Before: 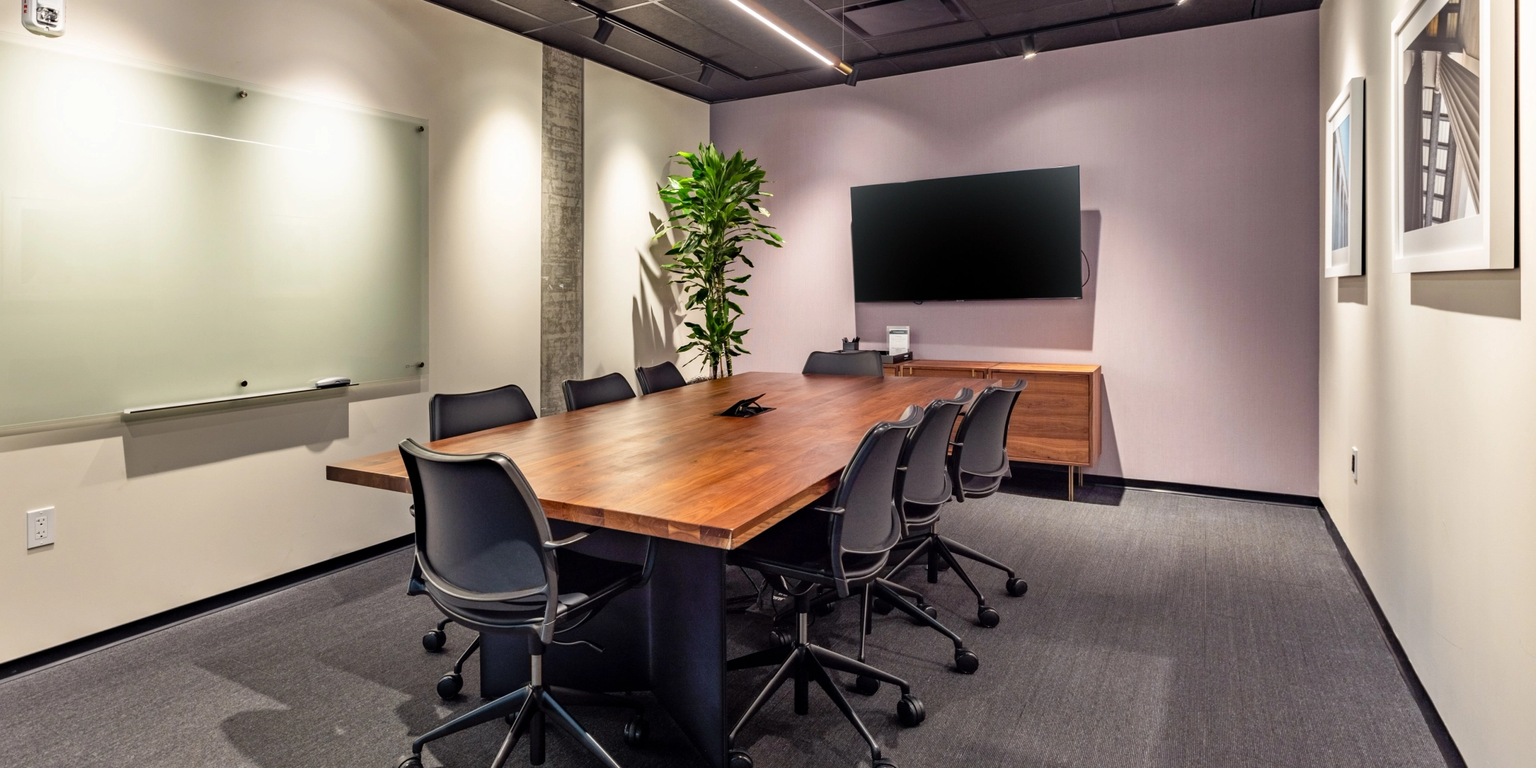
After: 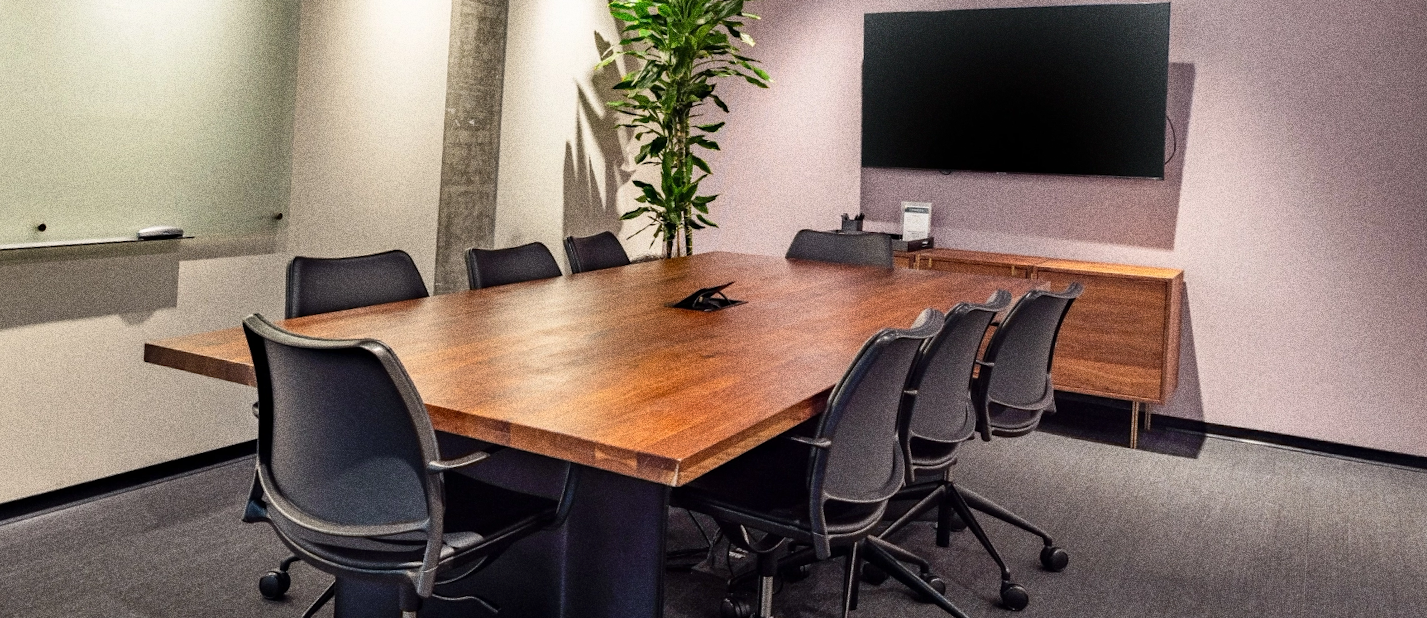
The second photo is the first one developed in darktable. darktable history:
tone equalizer: on, module defaults
grain: coarseness 10.62 ISO, strength 55.56%
crop and rotate: angle -3.37°, left 9.79%, top 20.73%, right 12.42%, bottom 11.82%
